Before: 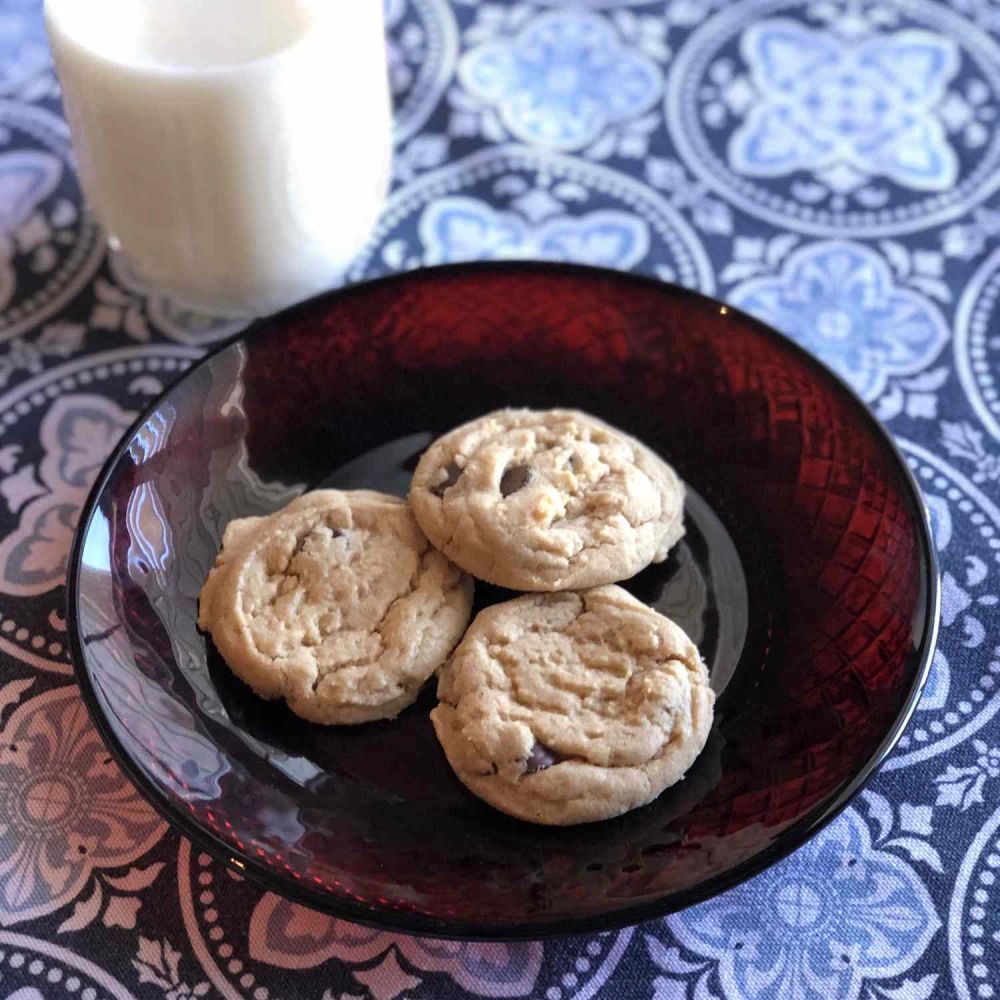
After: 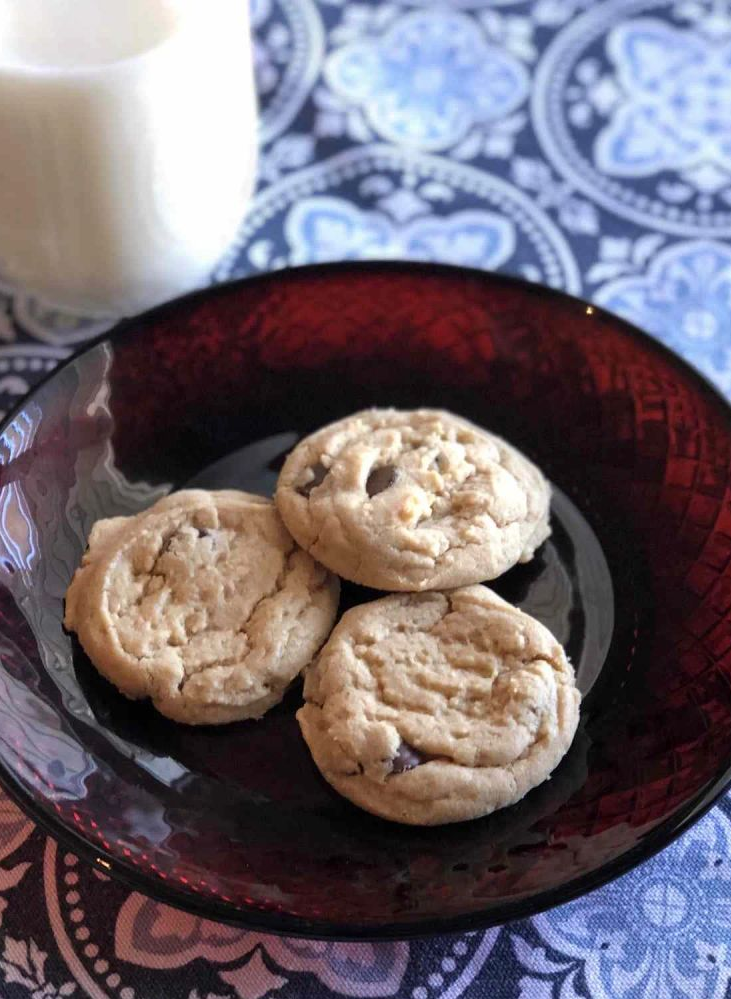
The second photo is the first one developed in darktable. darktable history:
crop: left 13.486%, right 13.351%
